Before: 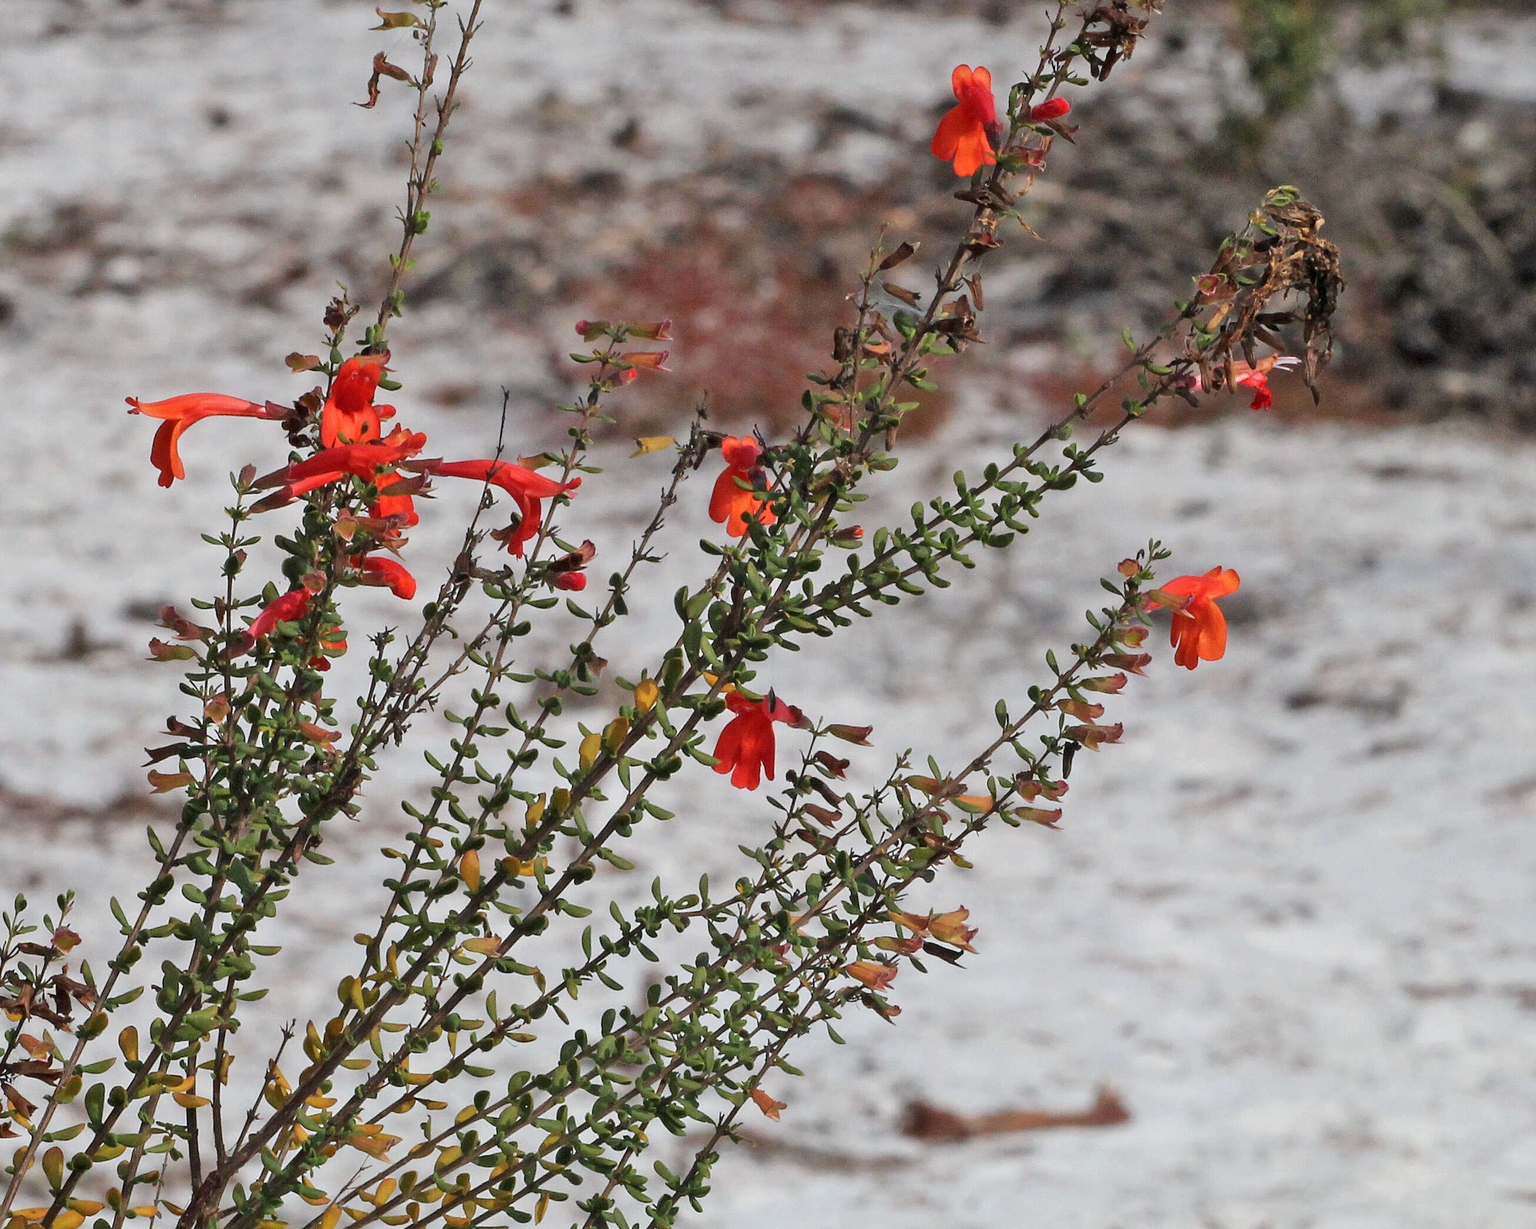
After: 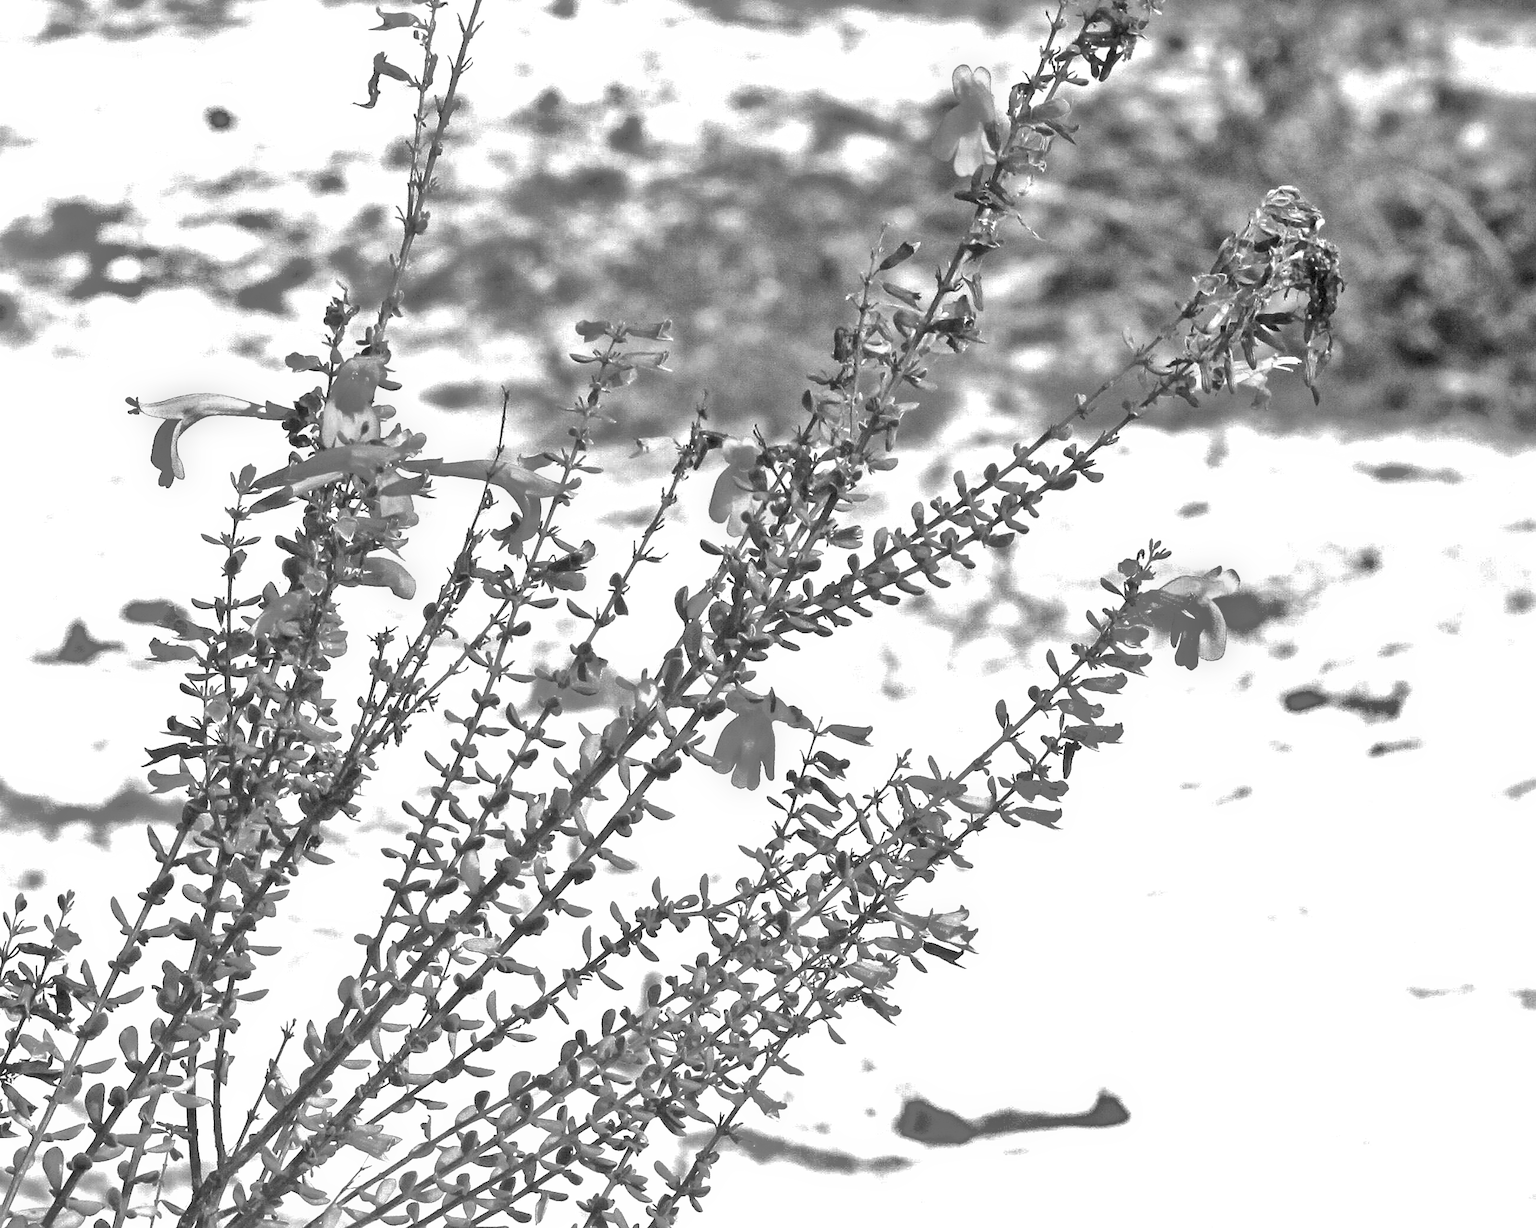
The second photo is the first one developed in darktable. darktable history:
white balance: red 1.08, blue 0.791
exposure: black level correction 0, exposure 1.45 EV, compensate exposure bias true, compensate highlight preservation false
shadows and highlights: highlights -60
monochrome: on, module defaults
